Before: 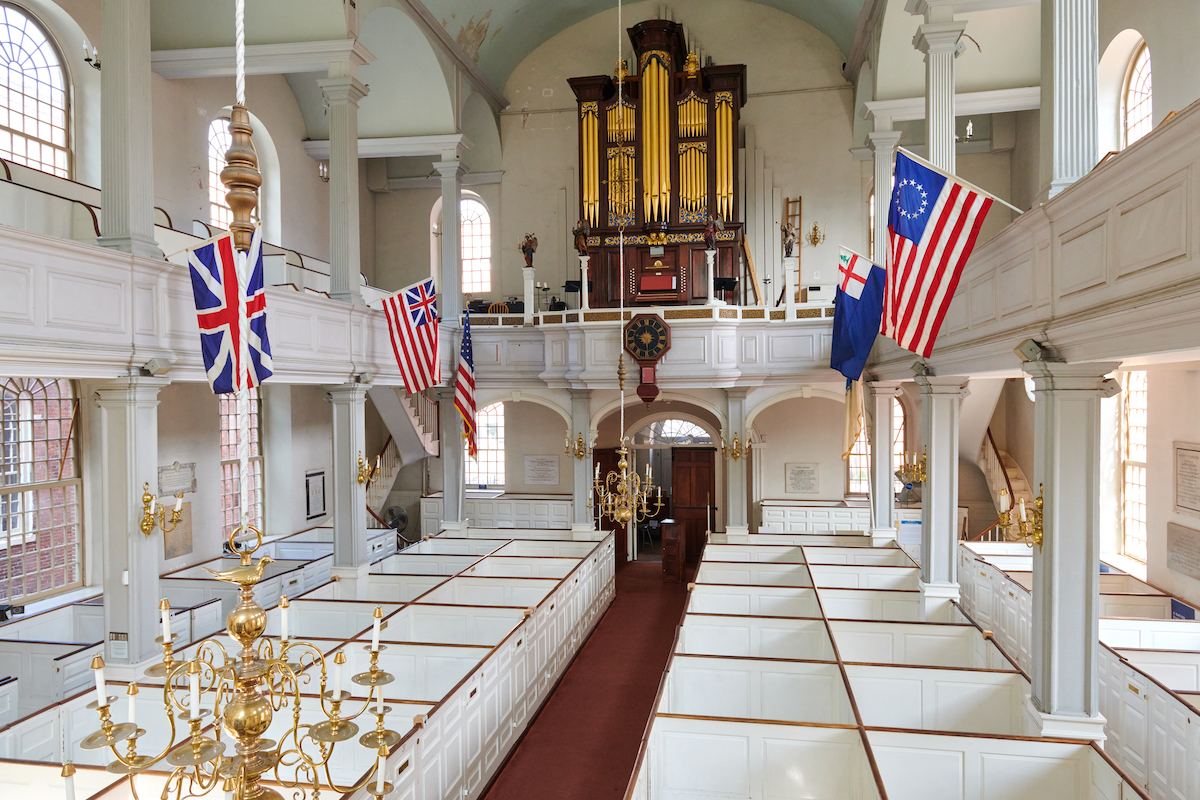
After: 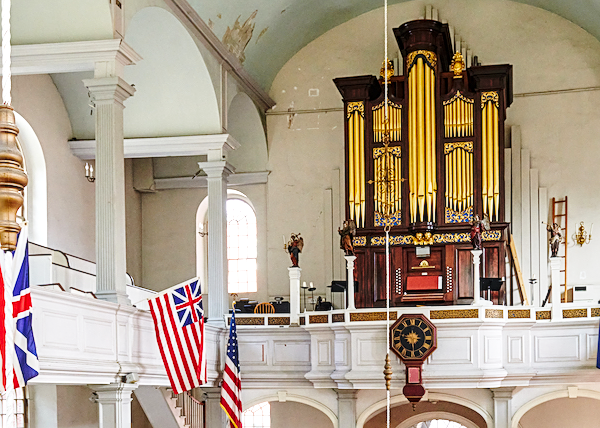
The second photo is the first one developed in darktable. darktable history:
sharpen: on, module defaults
crop: left 19.556%, right 30.401%, bottom 46.458%
local contrast: on, module defaults
base curve: curves: ch0 [(0, 0) (0.028, 0.03) (0.121, 0.232) (0.46, 0.748) (0.859, 0.968) (1, 1)], preserve colors none
